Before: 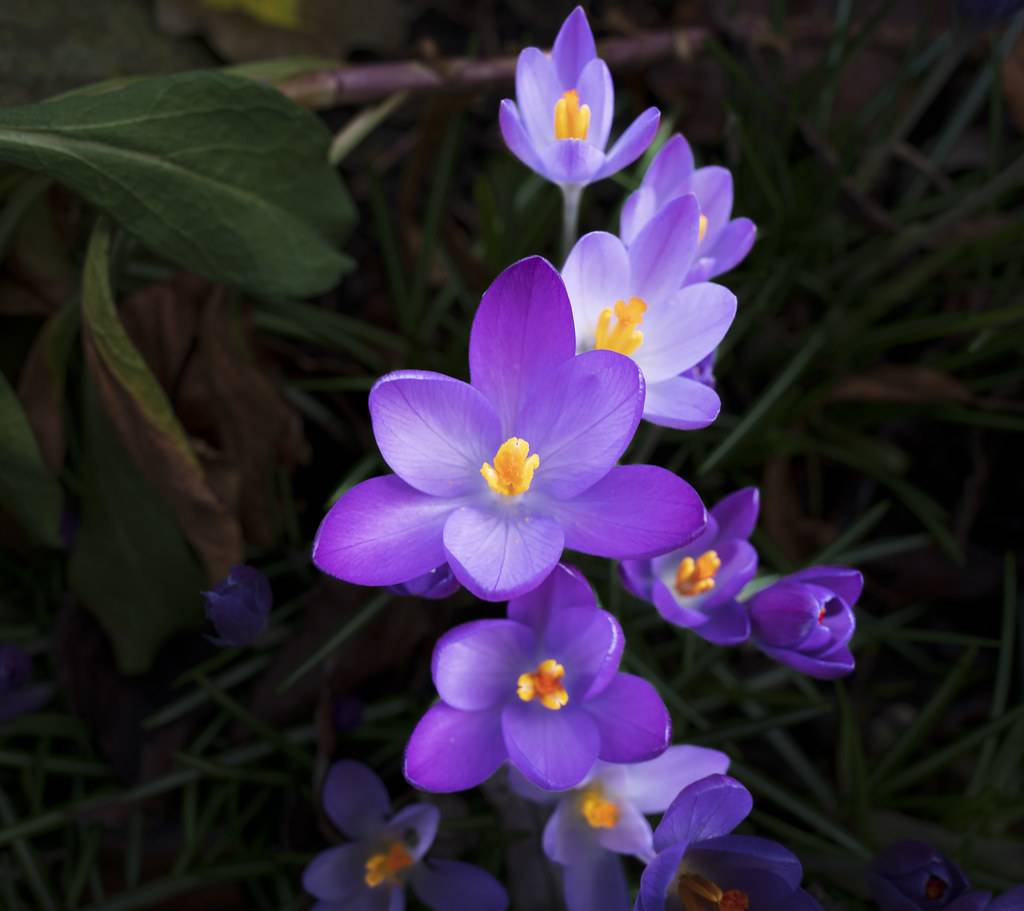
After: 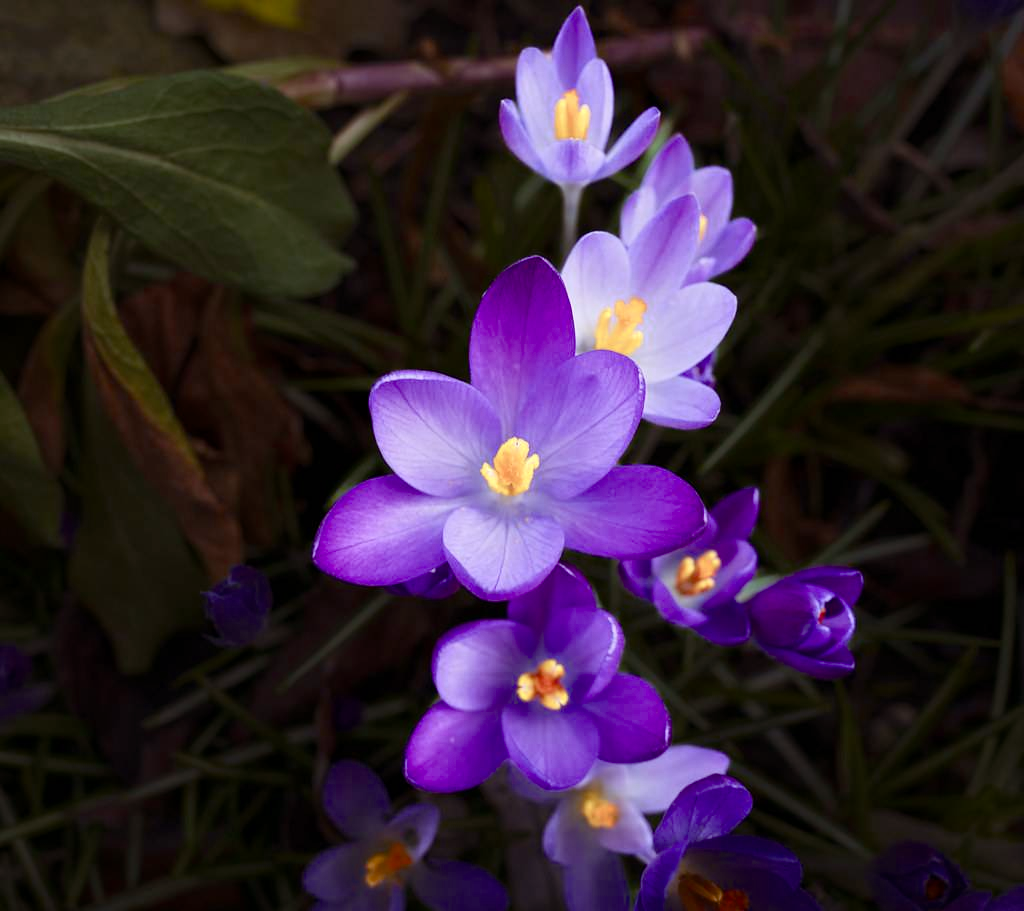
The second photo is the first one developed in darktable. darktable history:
color balance rgb: shadows lift › chroma 4.683%, shadows lift › hue 27.57°, linear chroma grading › global chroma 0.731%, perceptual saturation grading › global saturation 0.107%, perceptual saturation grading › highlights -19.702%, perceptual saturation grading › shadows 19.713%, saturation formula JzAzBz (2021)
